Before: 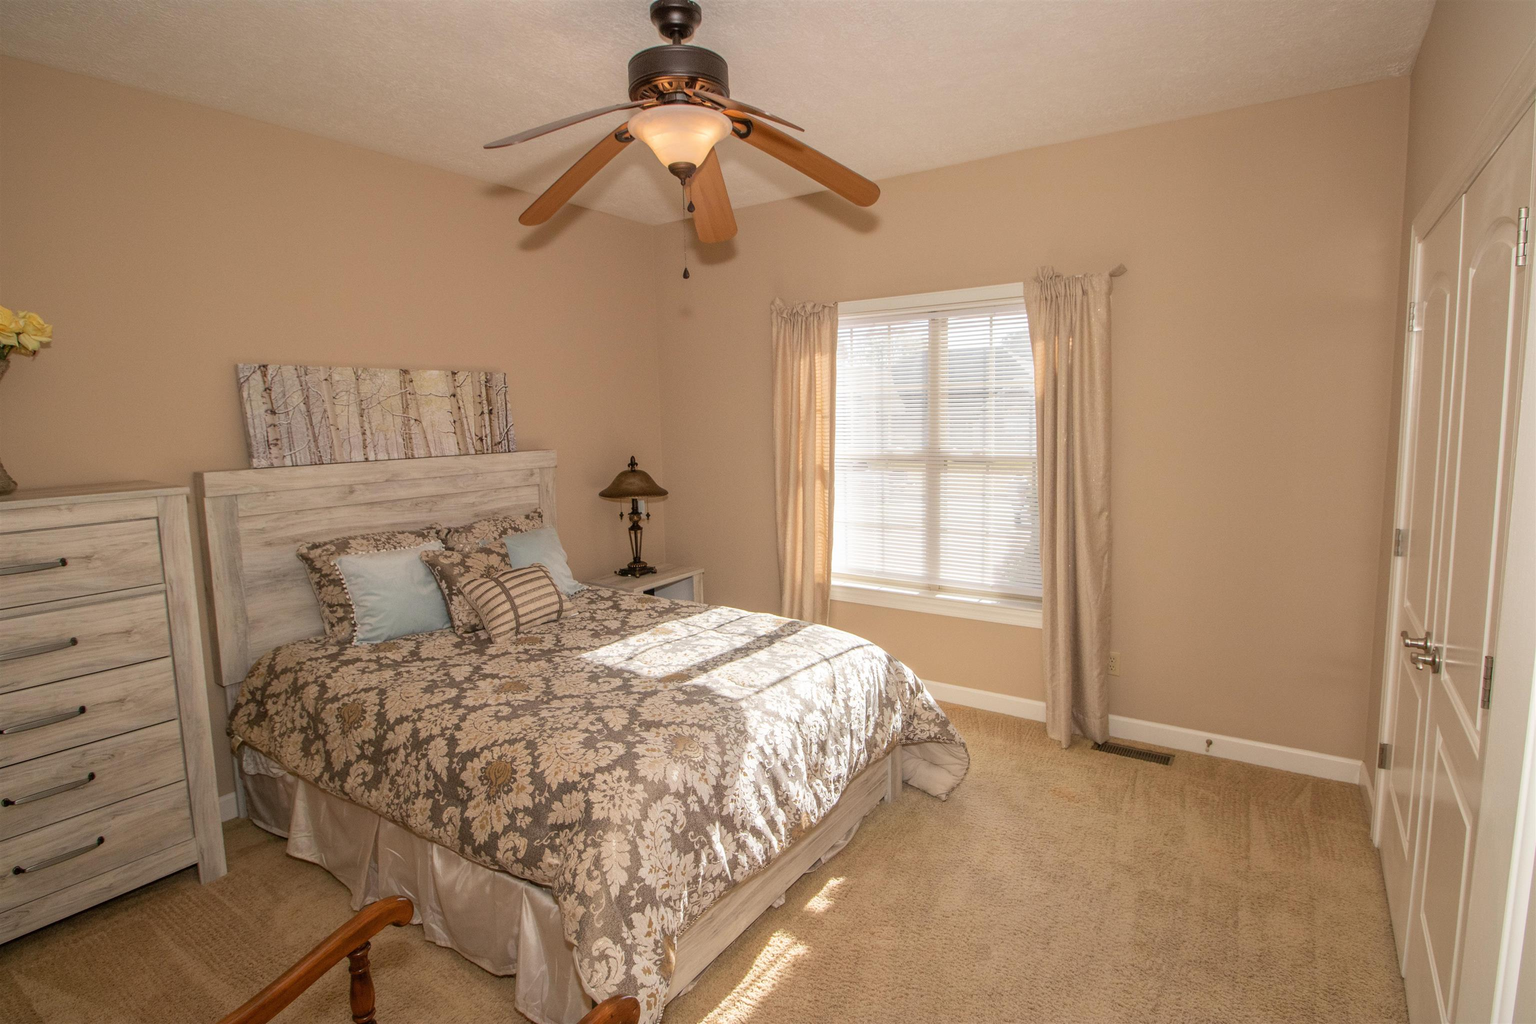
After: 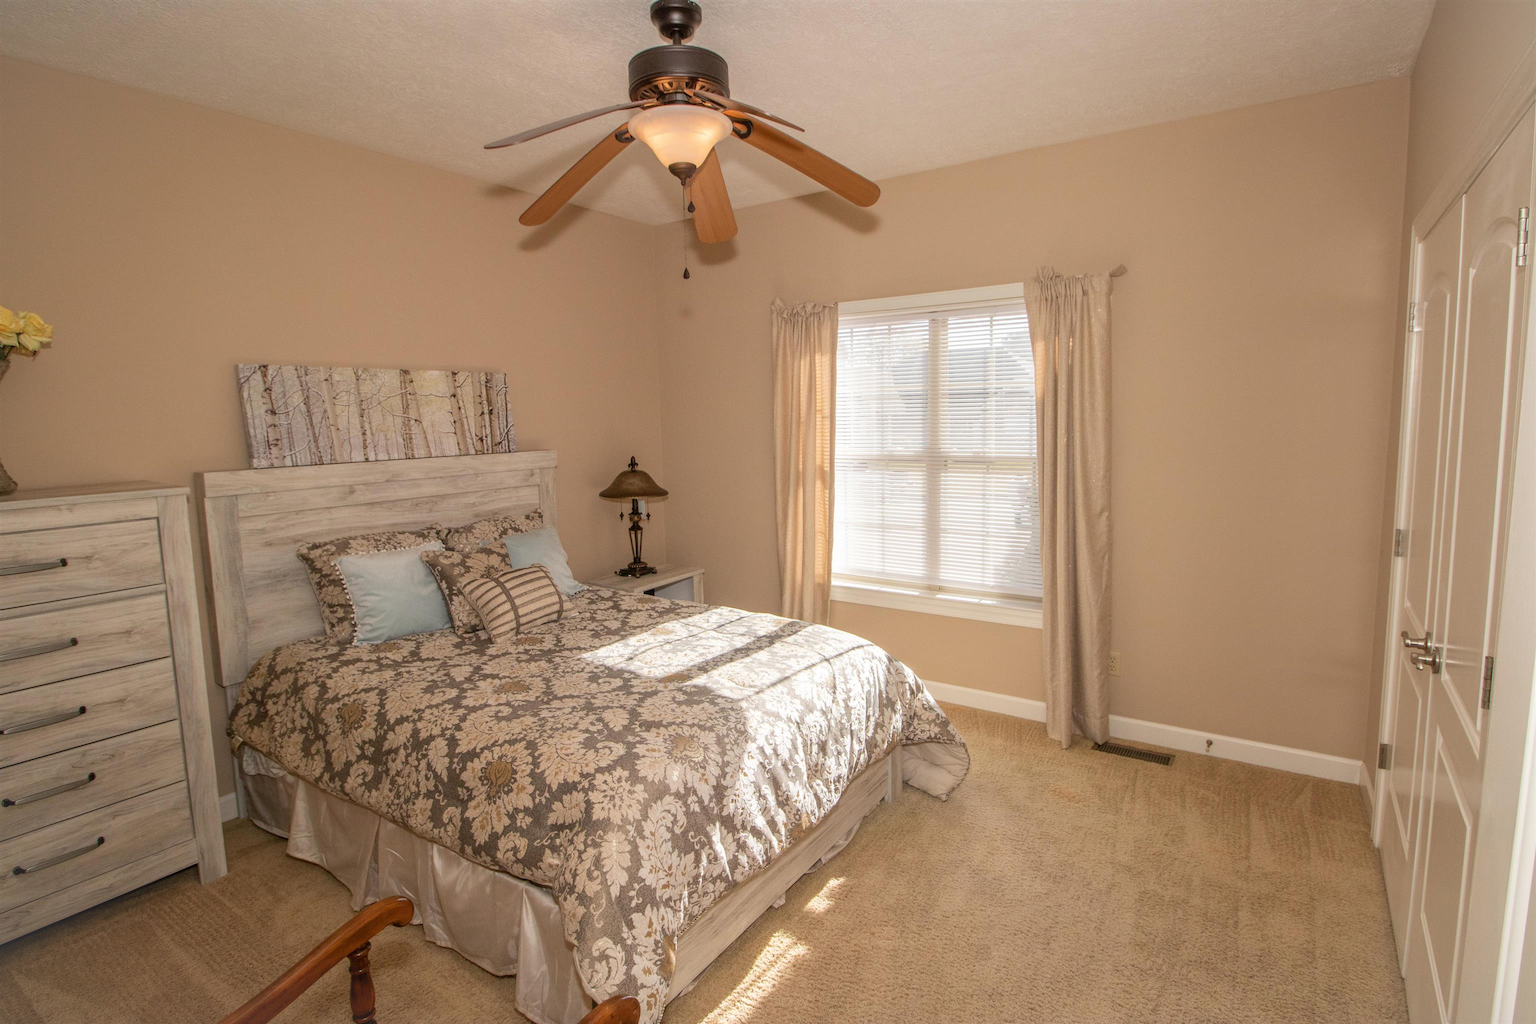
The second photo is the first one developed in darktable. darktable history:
vignetting: fall-off start 100.84%, brightness 0.044, saturation 0.003, width/height ratio 1.32
